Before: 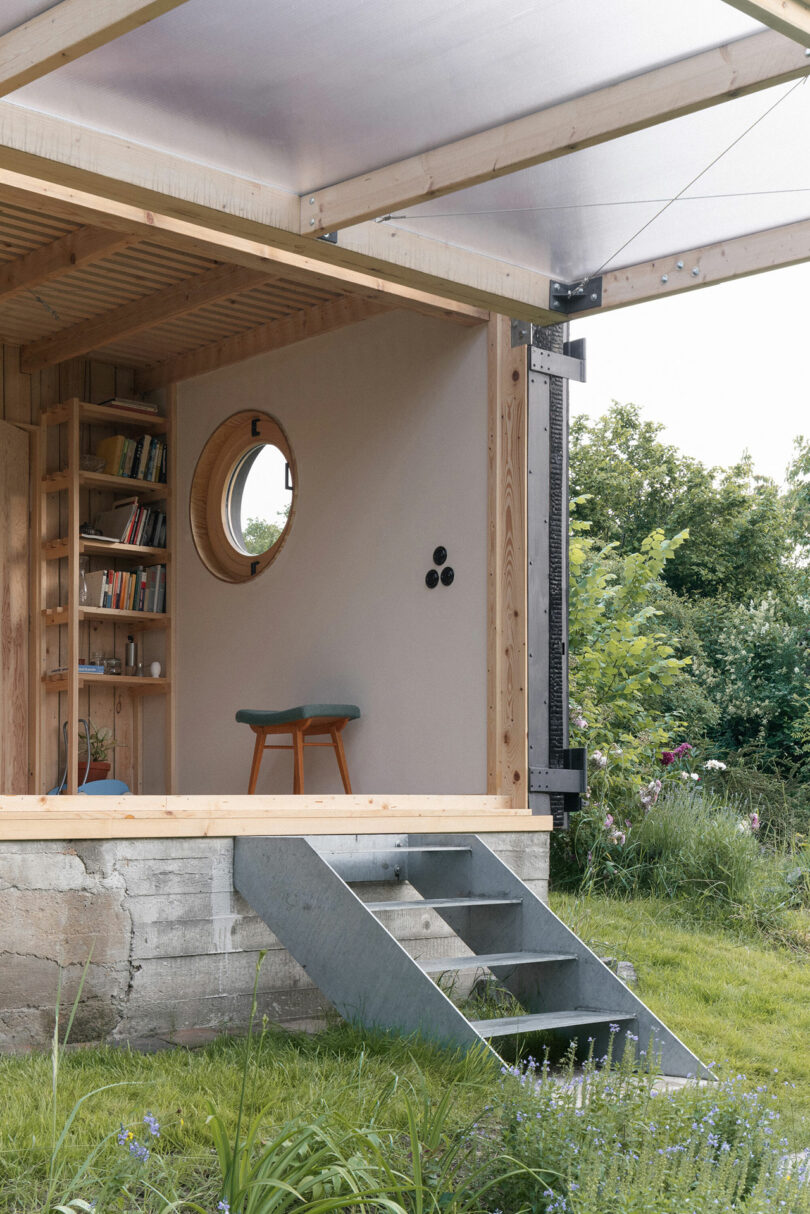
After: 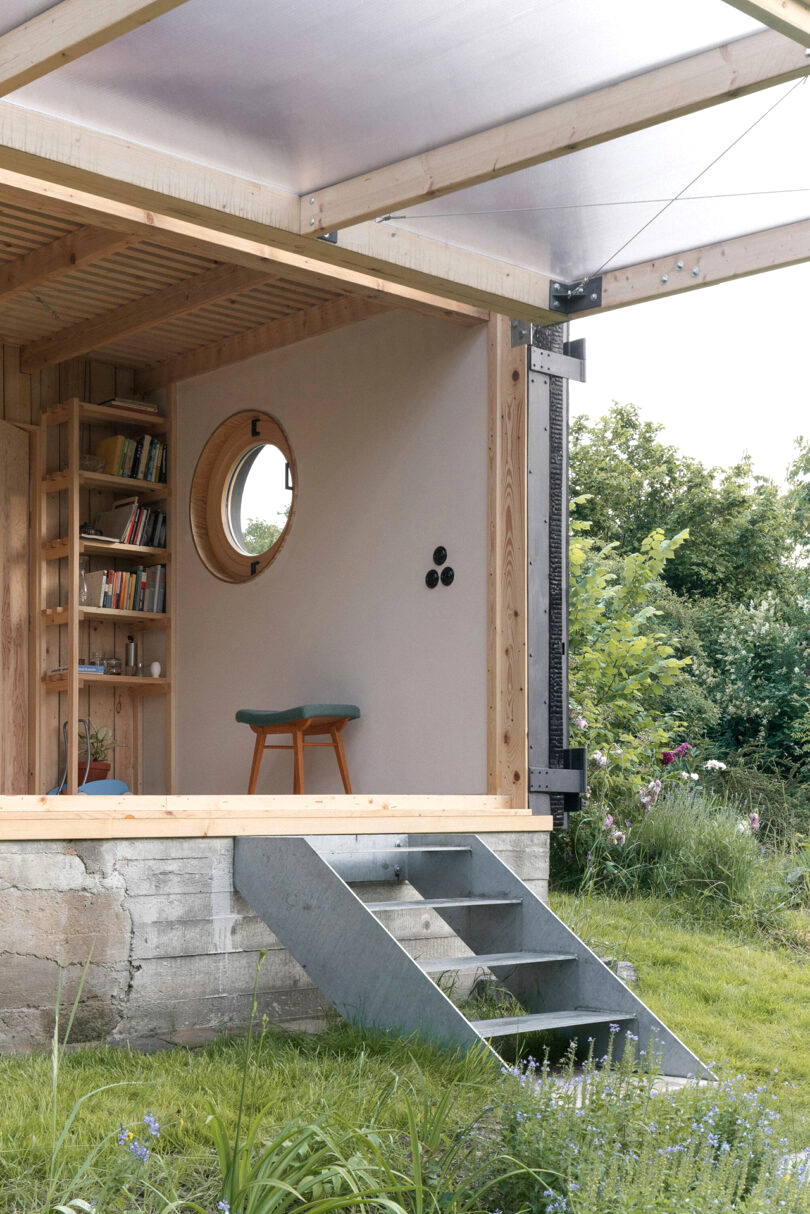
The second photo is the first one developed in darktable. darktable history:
exposure: black level correction 0.001, exposure 0.193 EV, compensate highlight preservation false
